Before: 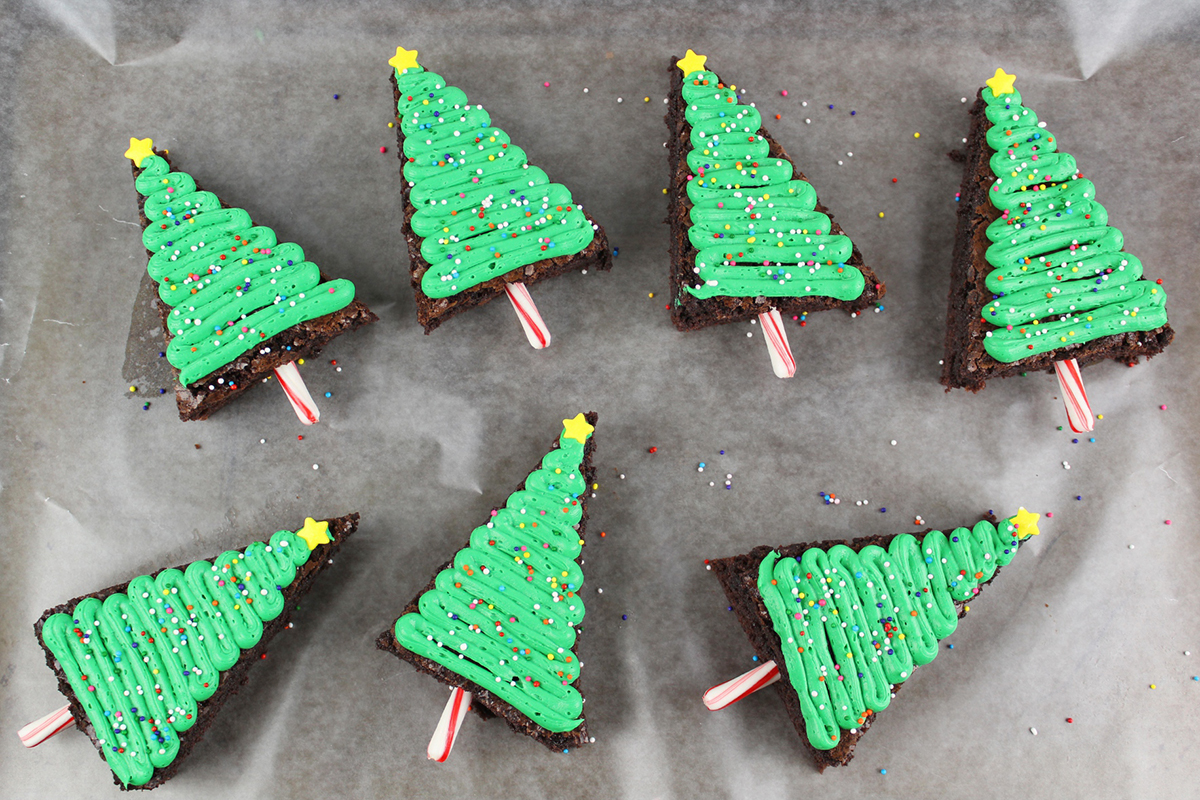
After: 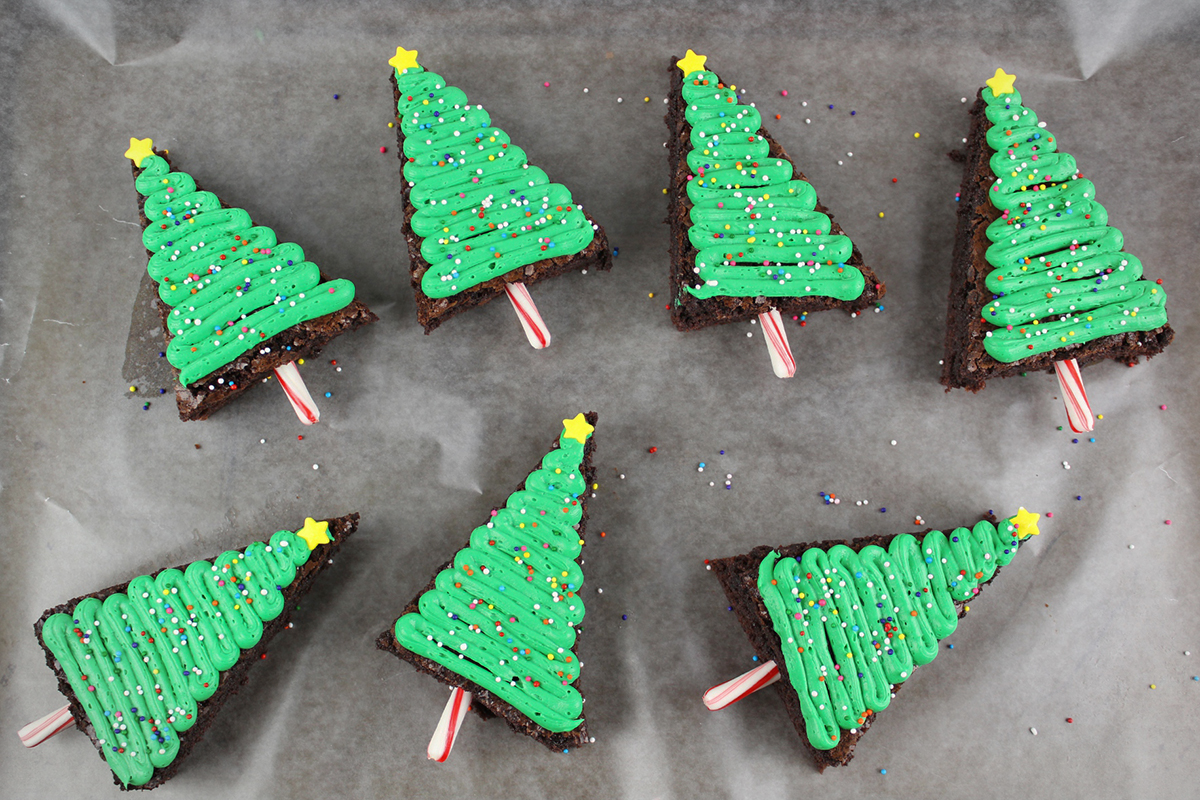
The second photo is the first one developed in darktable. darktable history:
base curve: curves: ch0 [(0, 0) (0.74, 0.67) (1, 1)], preserve colors none
vignetting: fall-off start 84.35%, fall-off radius 80.1%, width/height ratio 1.223
